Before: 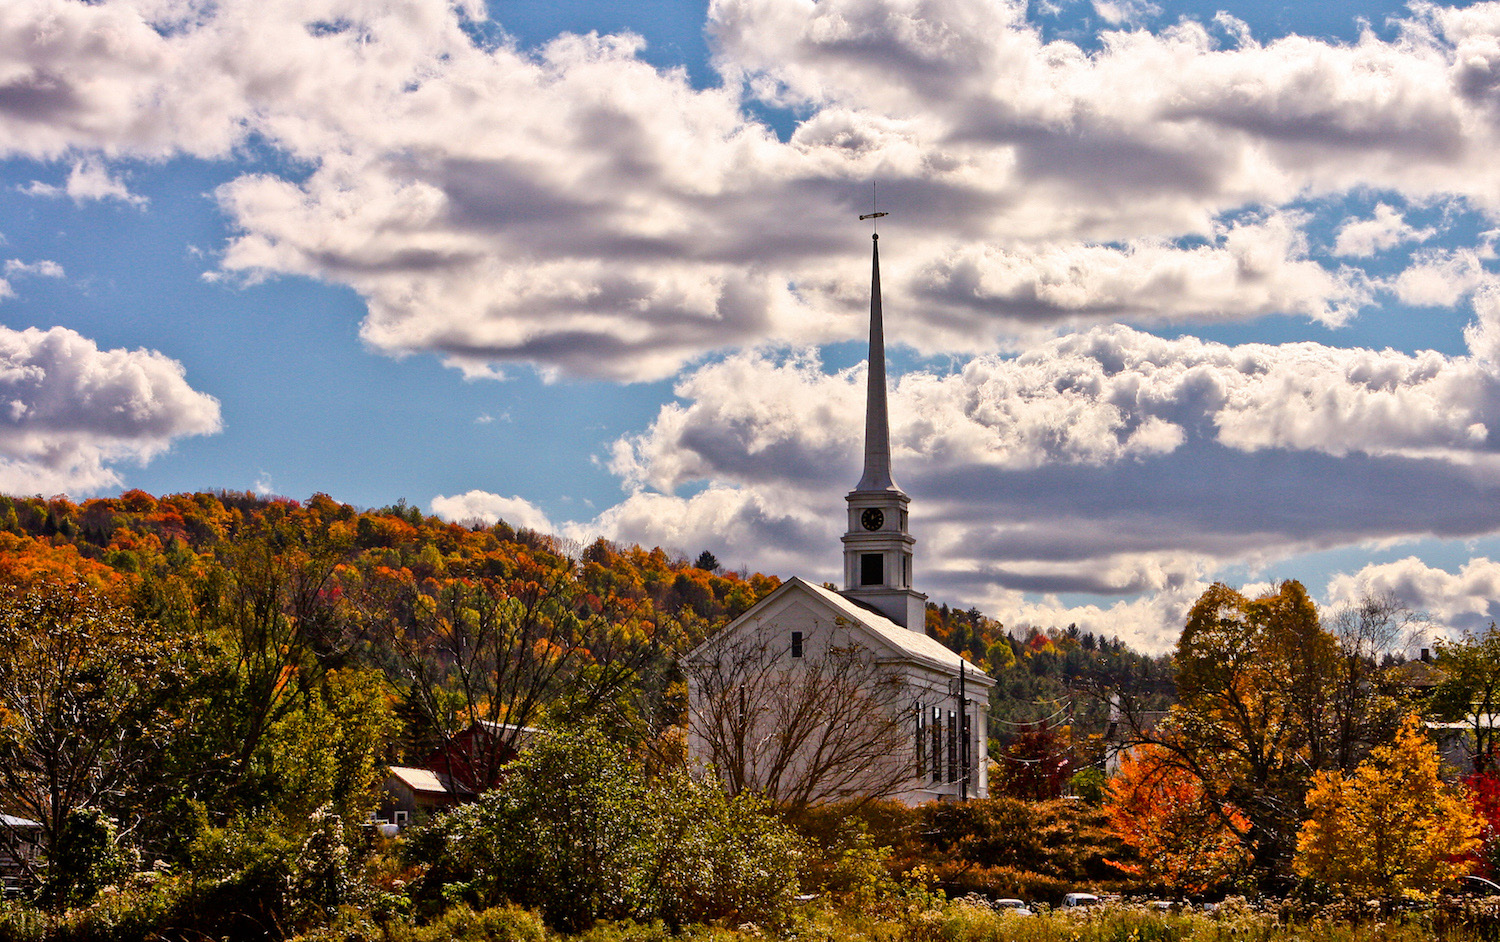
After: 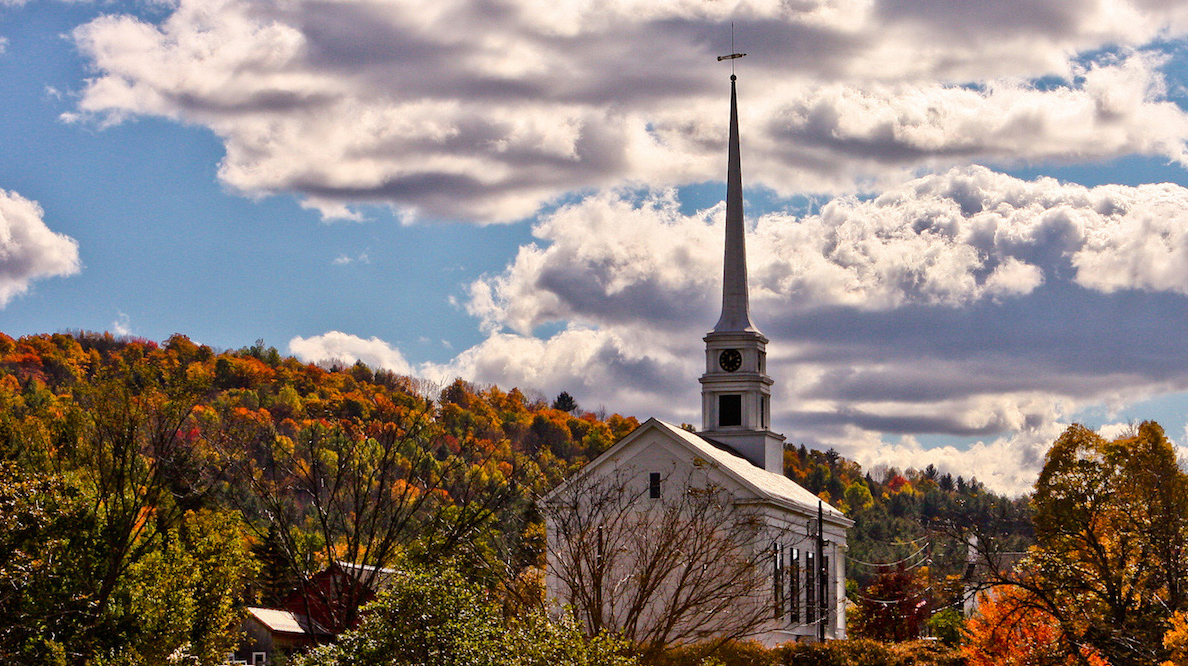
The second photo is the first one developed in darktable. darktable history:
crop: left 9.483%, top 16.891%, right 11.291%, bottom 12.395%
